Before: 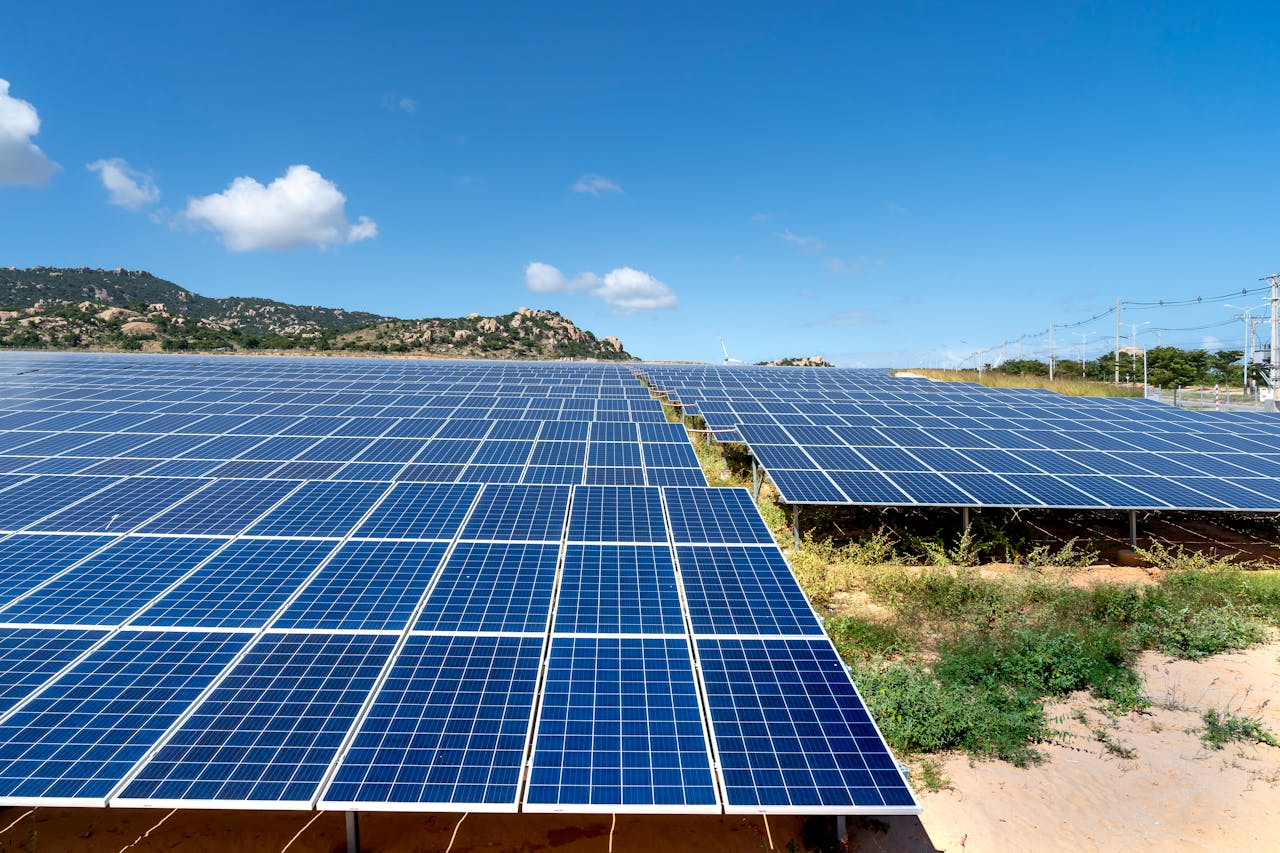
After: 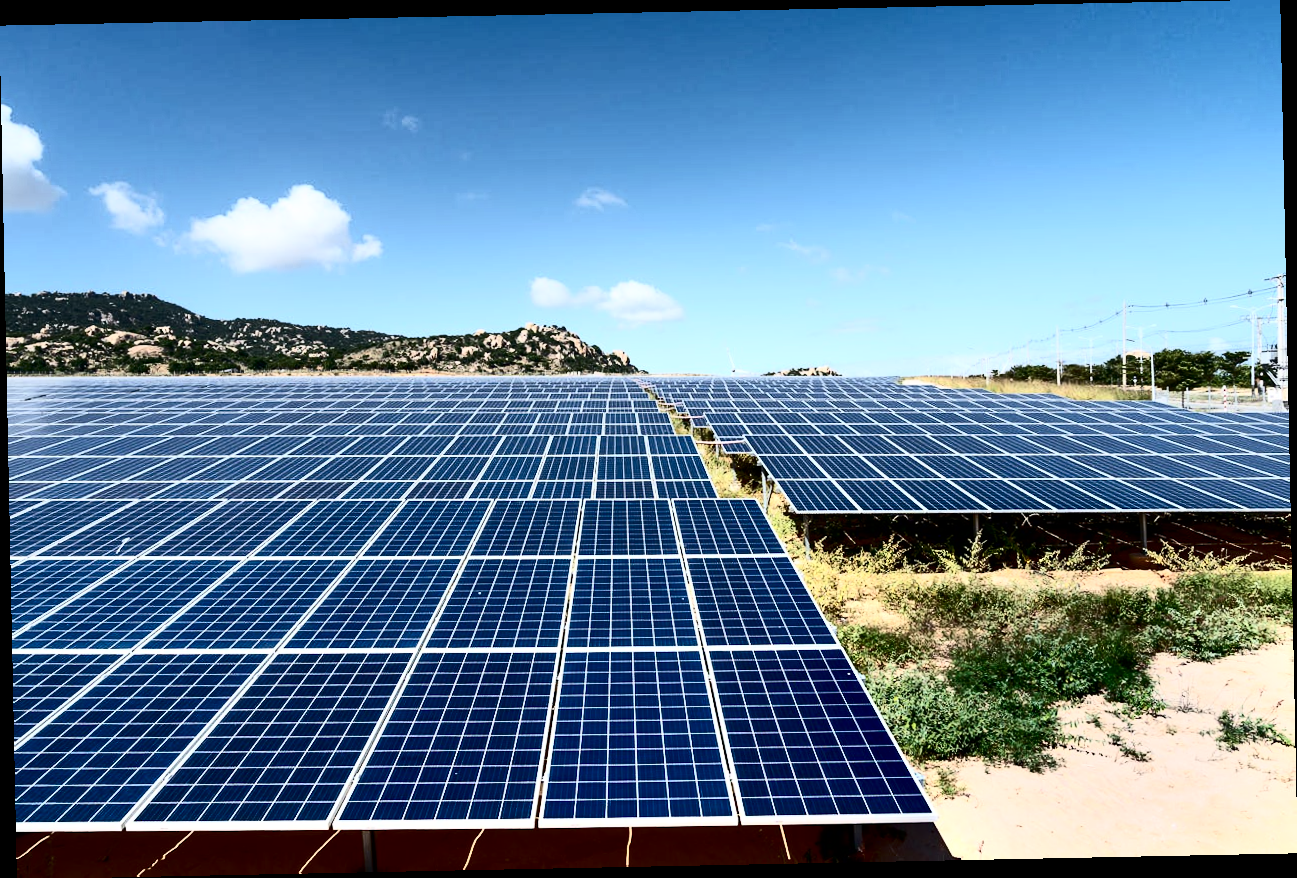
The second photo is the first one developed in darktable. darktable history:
rotate and perspective: rotation -1.17°, automatic cropping off
contrast brightness saturation: contrast 0.5, saturation -0.1
